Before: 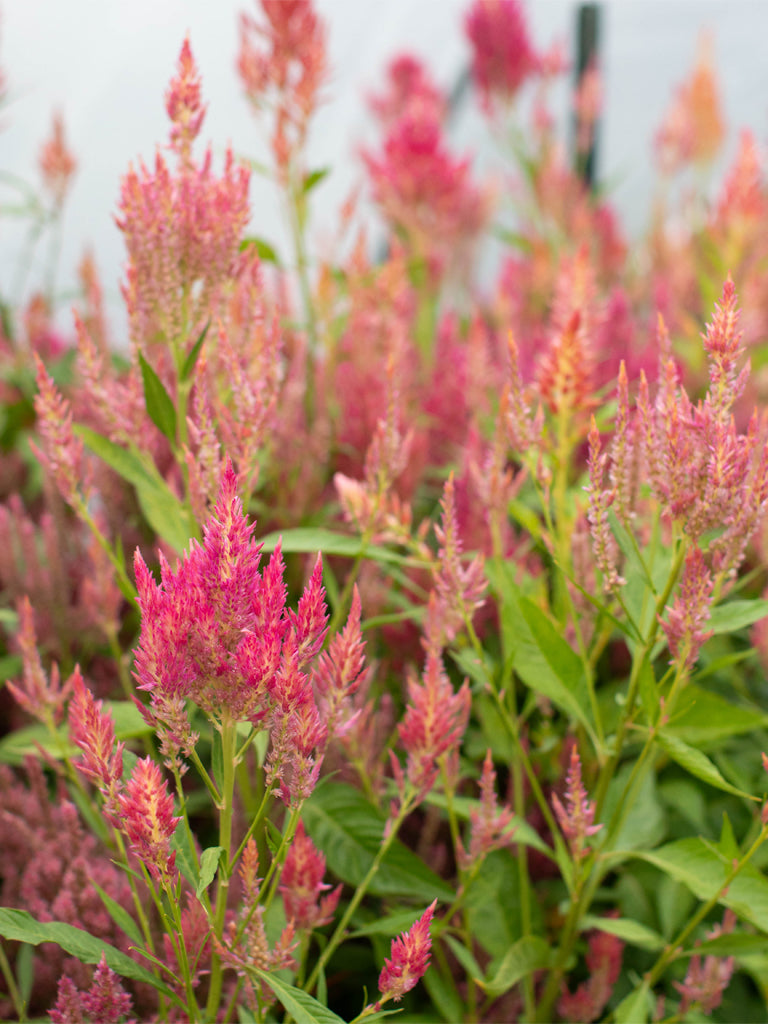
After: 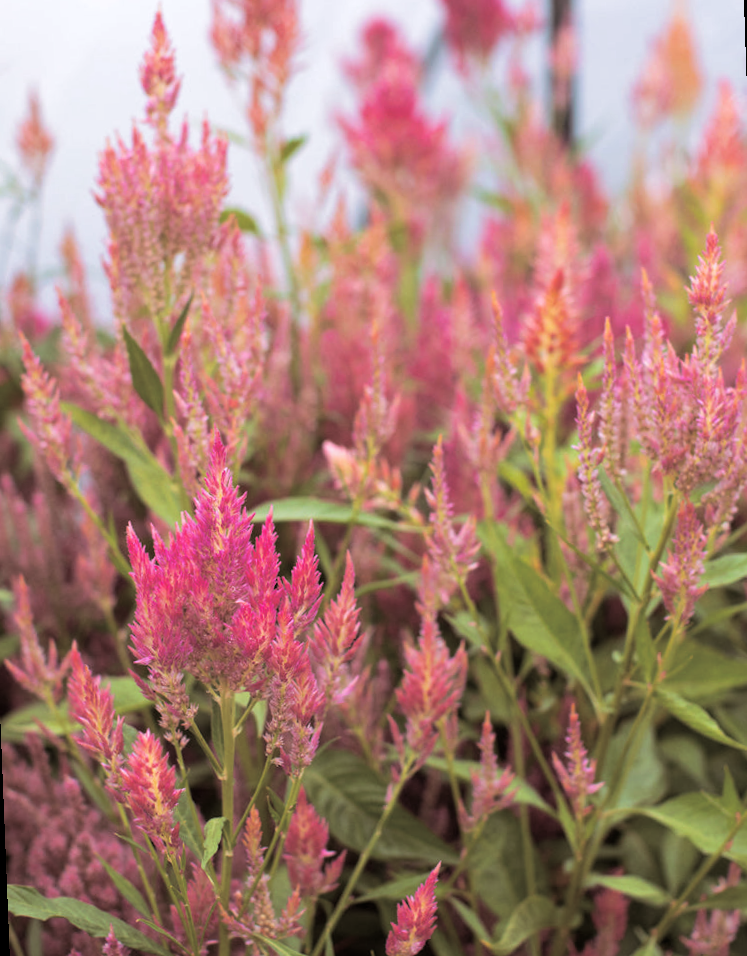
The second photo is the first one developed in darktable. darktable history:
white balance: red 1.004, blue 1.096
split-toning: shadows › saturation 0.24, highlights › hue 54°, highlights › saturation 0.24
rotate and perspective: rotation -2.12°, lens shift (vertical) 0.009, lens shift (horizontal) -0.008, automatic cropping original format, crop left 0.036, crop right 0.964, crop top 0.05, crop bottom 0.959
